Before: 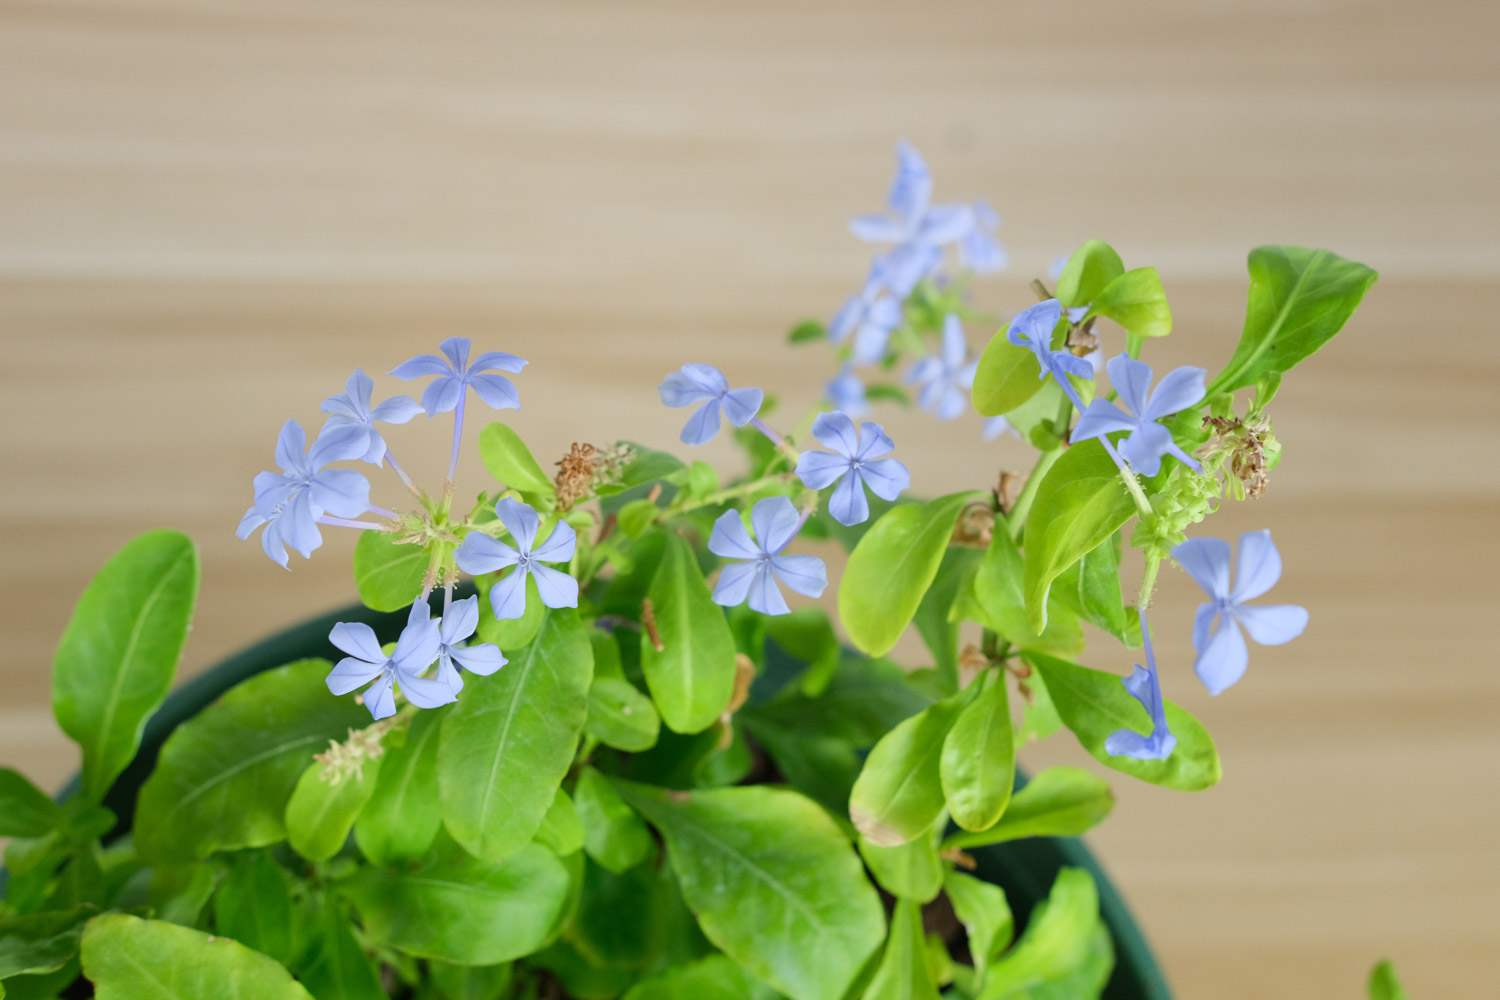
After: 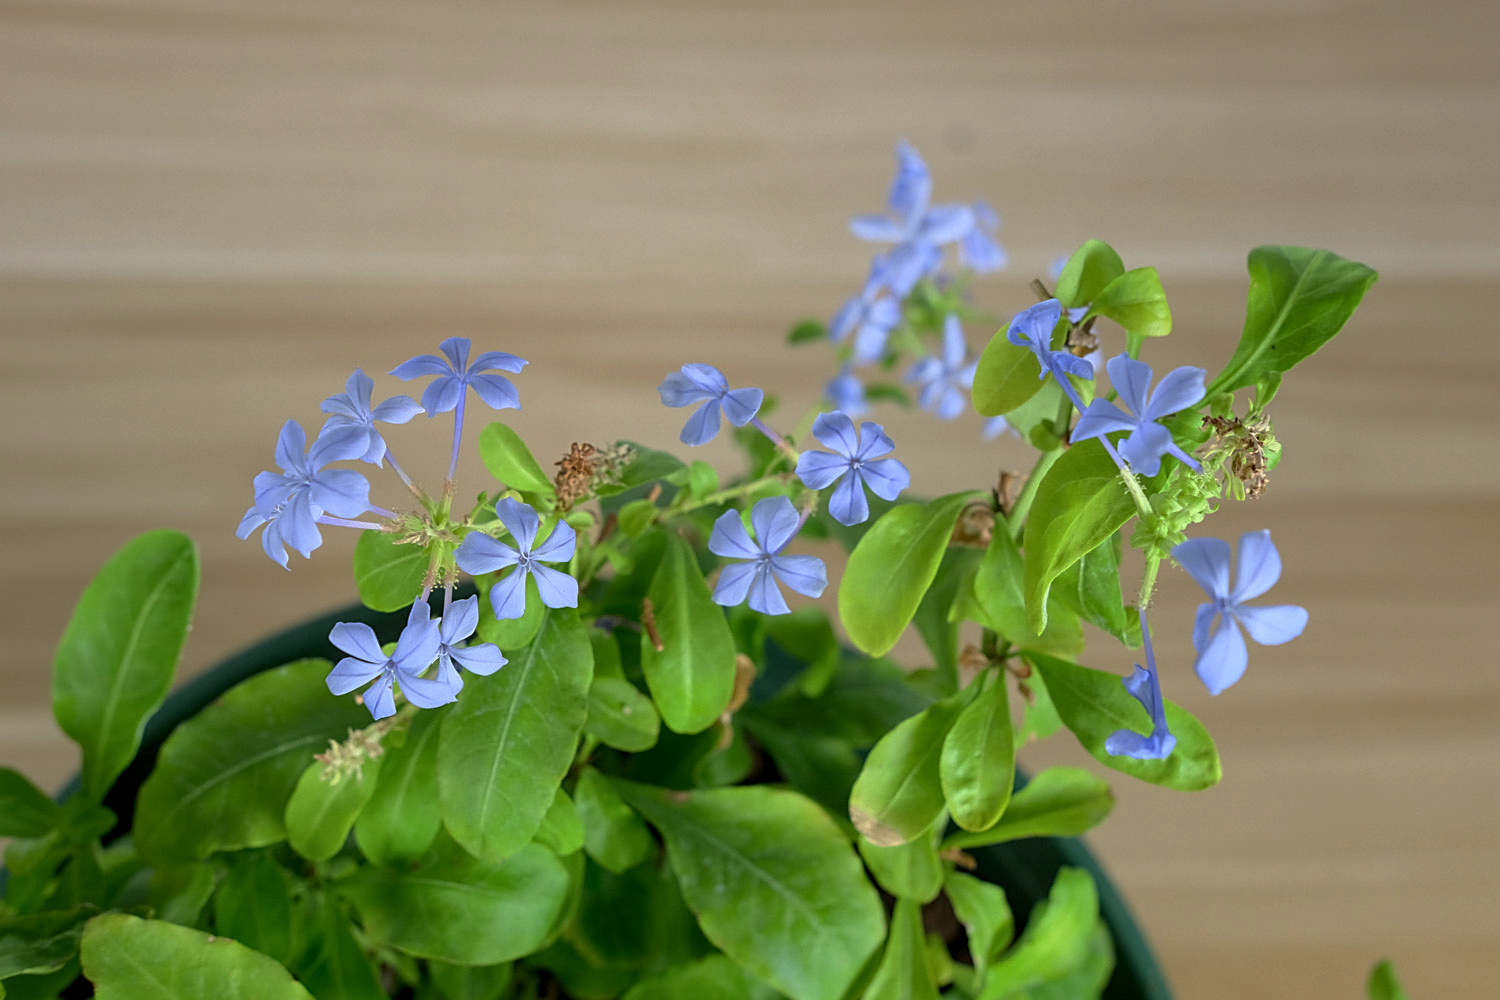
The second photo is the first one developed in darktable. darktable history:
tone equalizer: on, module defaults
base curve: curves: ch0 [(0, 0) (0.595, 0.418) (1, 1)], preserve colors none
sharpen: on, module defaults
local contrast: on, module defaults
